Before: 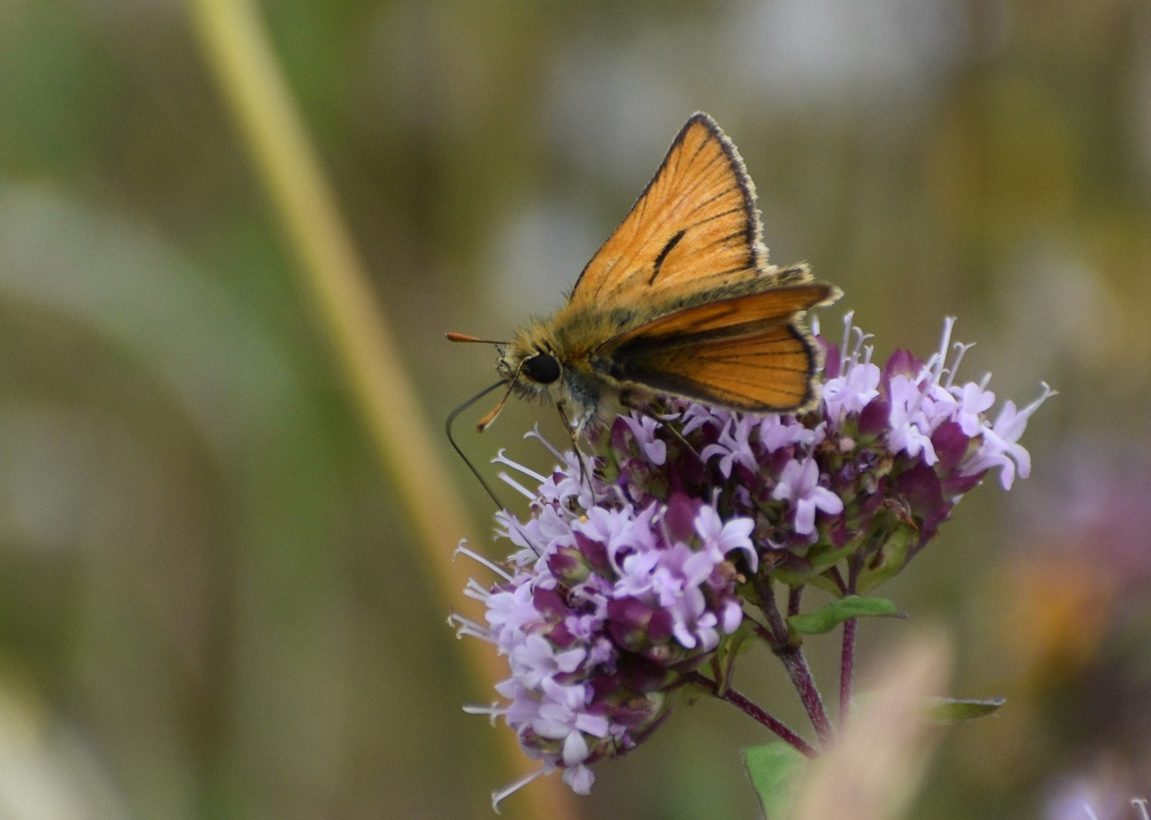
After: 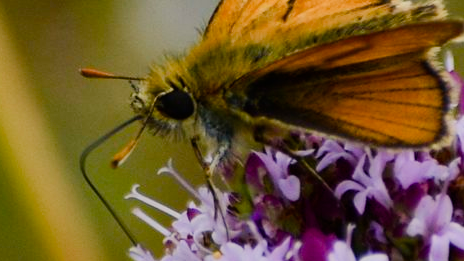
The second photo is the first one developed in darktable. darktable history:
filmic rgb: black relative exposure -16 EV, white relative exposure 4.93 EV, threshold 2.95 EV, hardness 6.22, enable highlight reconstruction true
shadows and highlights: shadows 24.89, highlights -47.98, soften with gaussian
color zones: curves: ch1 [(0.25, 0.61) (0.75, 0.248)]
crop: left 31.813%, top 32.196%, right 27.824%, bottom 35.848%
color balance rgb: highlights gain › chroma 2.234%, highlights gain › hue 74.62°, perceptual saturation grading › global saturation 14.326%, perceptual saturation grading › highlights -30.891%, perceptual saturation grading › shadows 51.475%, global vibrance 15.326%
tone equalizer: -8 EV -0.43 EV, -7 EV -0.391 EV, -6 EV -0.317 EV, -5 EV -0.229 EV, -3 EV 0.208 EV, -2 EV 0.347 EV, -1 EV 0.388 EV, +0 EV 0.394 EV, edges refinement/feathering 500, mask exposure compensation -1.57 EV, preserve details no
